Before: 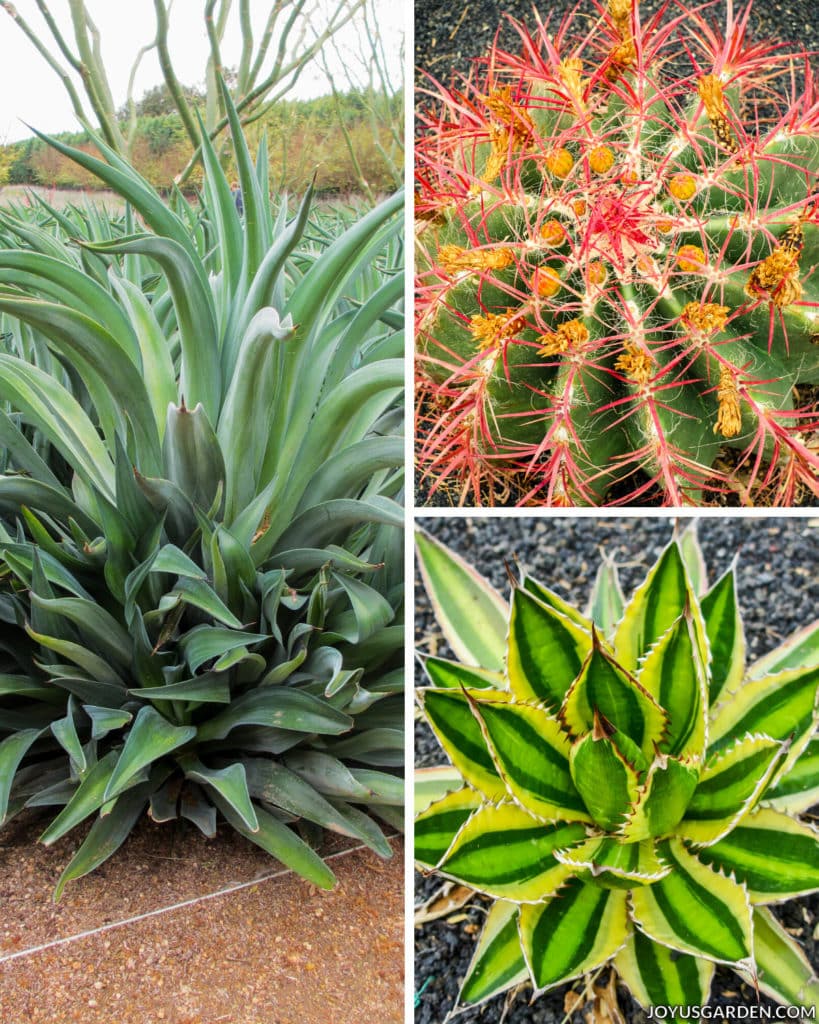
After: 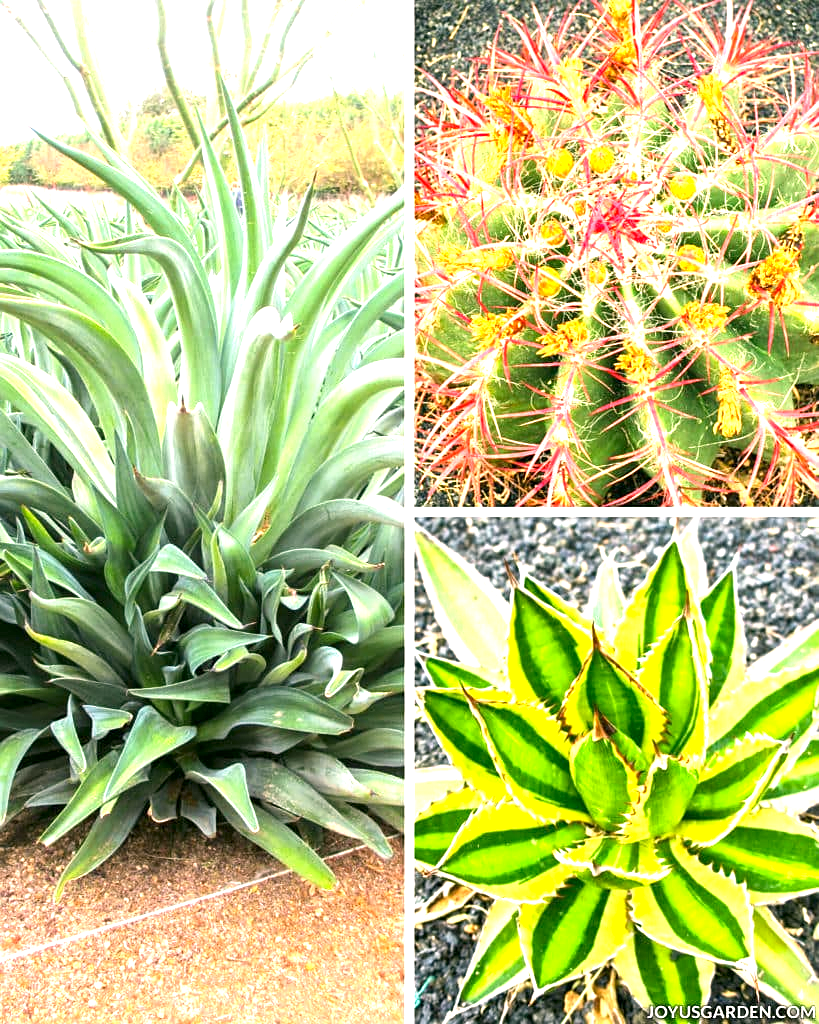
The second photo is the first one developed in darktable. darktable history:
exposure: black level correction 0, exposure 1.553 EV, compensate exposure bias true, compensate highlight preservation false
color correction: highlights a* 4.02, highlights b* 4.95, shadows a* -8.11, shadows b* 4.98
sharpen: amount 0.2
